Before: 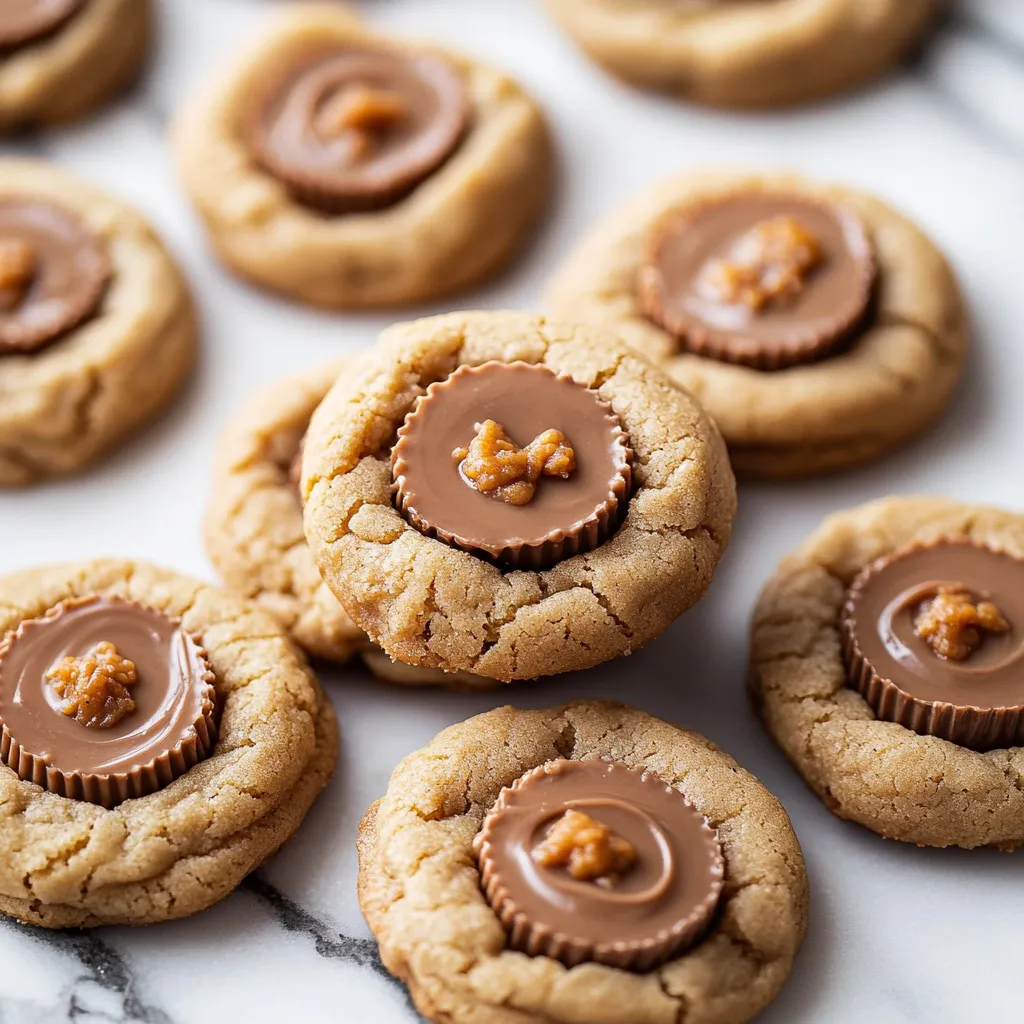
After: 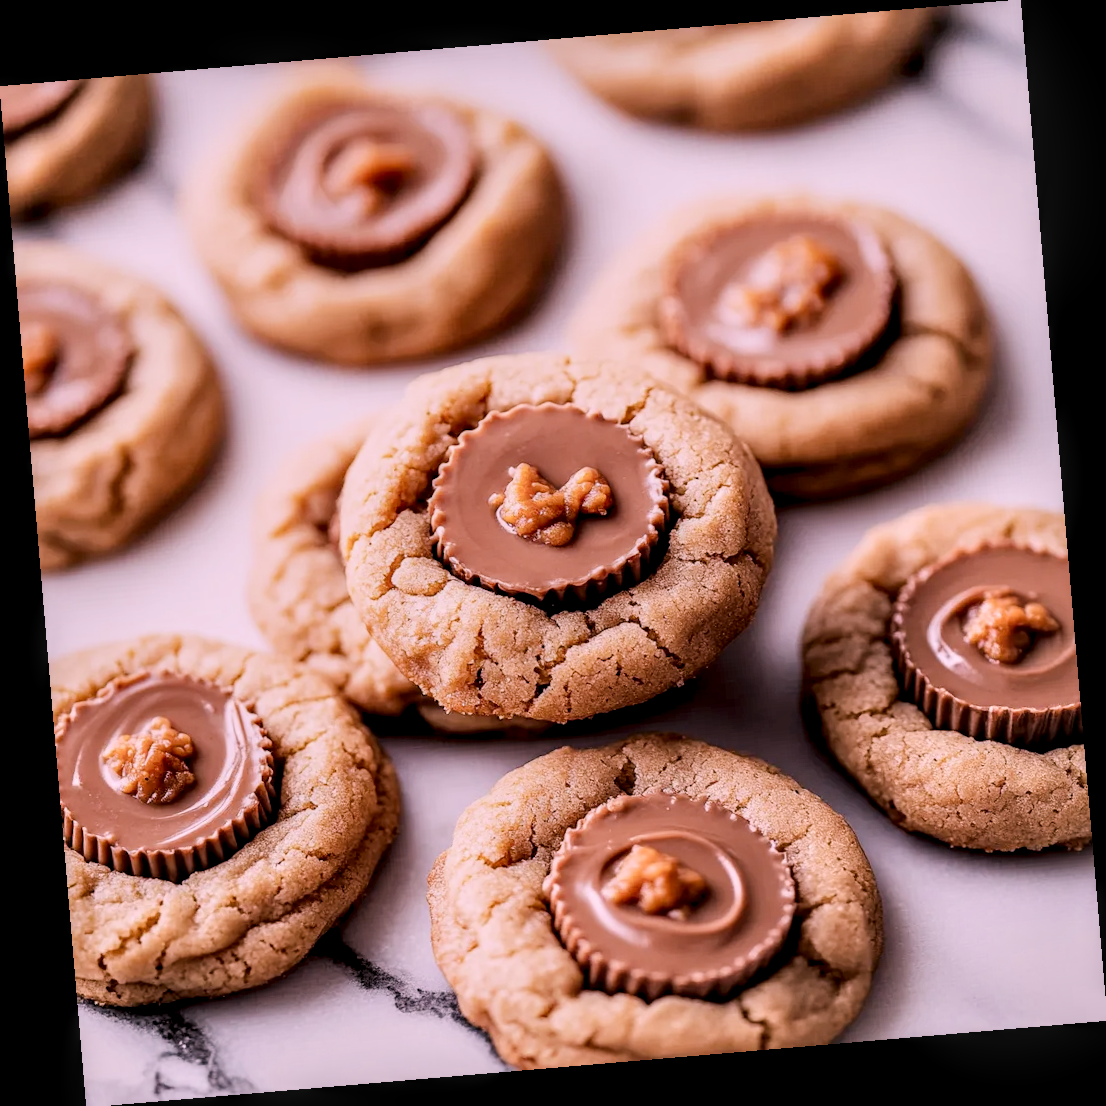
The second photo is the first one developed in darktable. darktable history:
local contrast: highlights 60%, shadows 60%, detail 160%
white balance: red 1.188, blue 1.11
filmic rgb: black relative exposure -7.15 EV, white relative exposure 5.36 EV, hardness 3.02
rotate and perspective: rotation -4.86°, automatic cropping off
